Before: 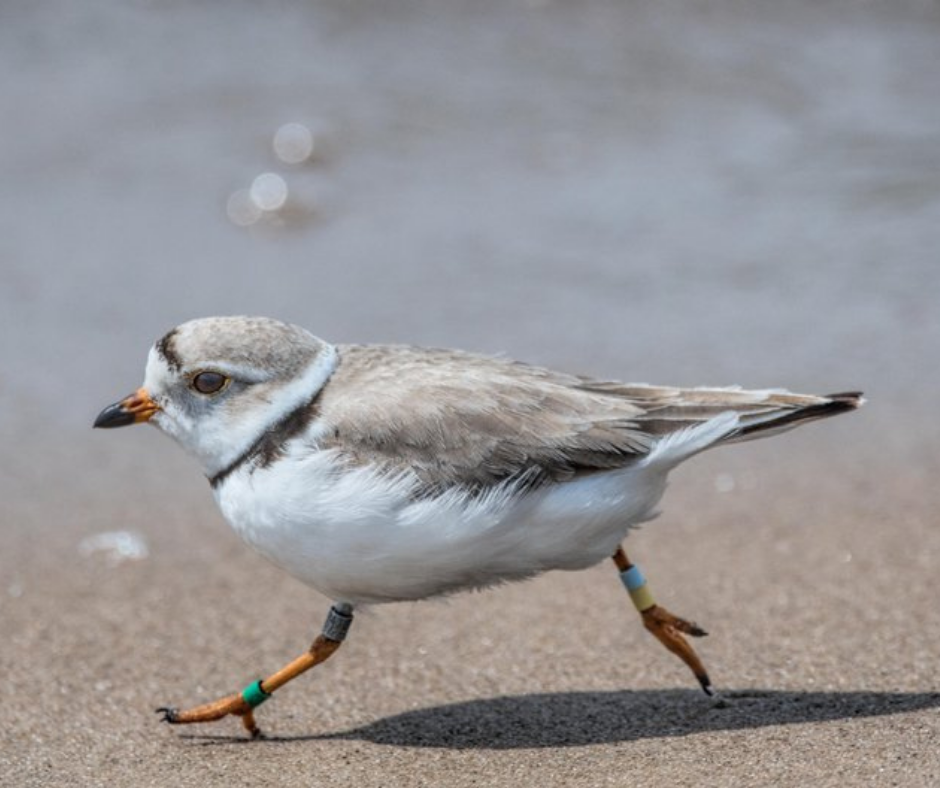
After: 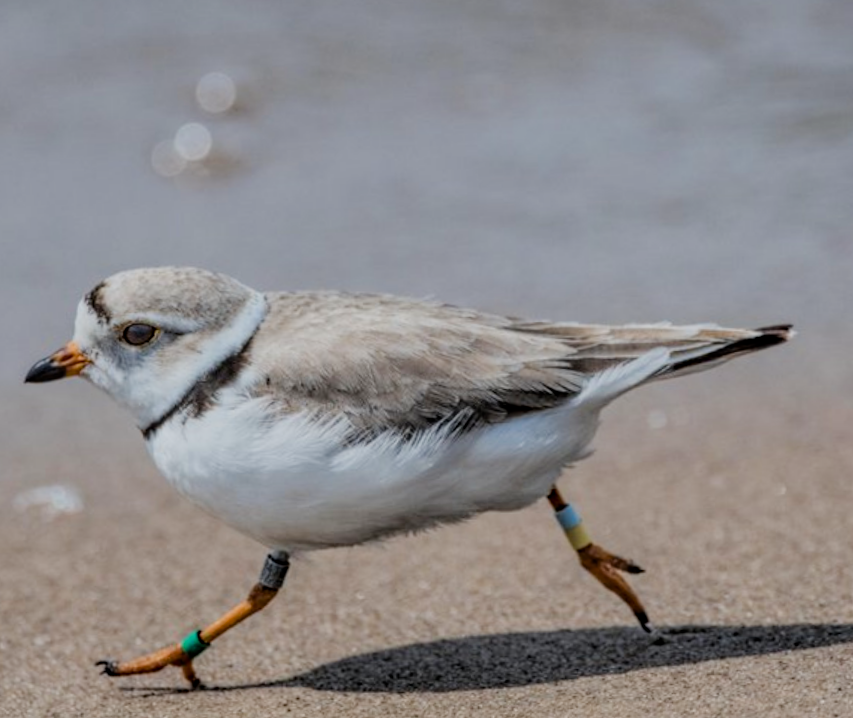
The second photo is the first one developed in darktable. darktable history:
crop and rotate: angle 1.68°, left 6.07%, top 5.682%
haze removal: compatibility mode true, adaptive false
filmic rgb: black relative exposure -7.65 EV, white relative exposure 4.56 EV, threshold 3.05 EV, hardness 3.61, enable highlight reconstruction true
